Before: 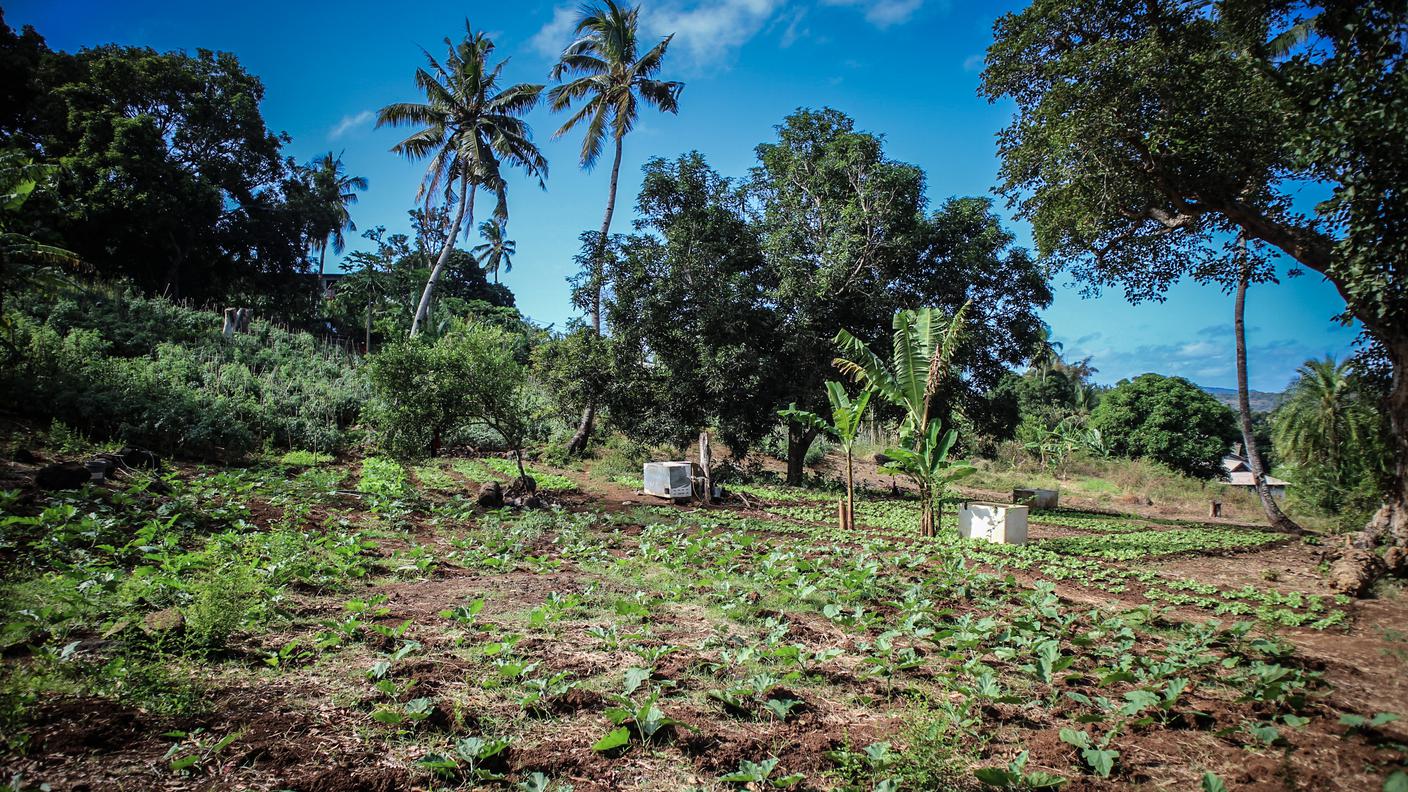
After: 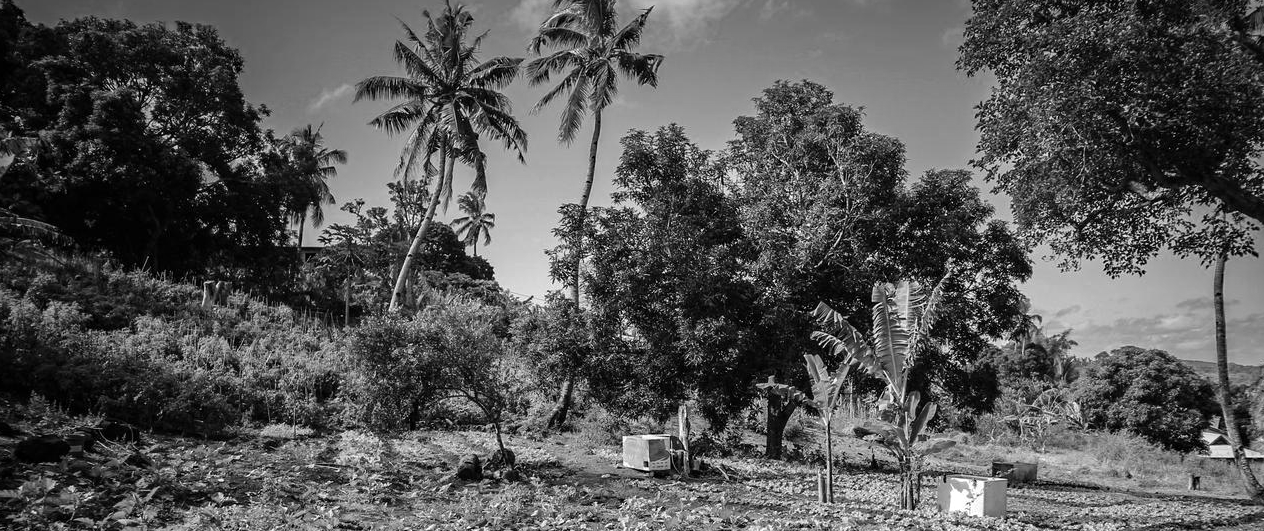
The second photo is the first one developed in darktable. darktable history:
monochrome: on, module defaults
haze removal: compatibility mode true, adaptive false
crop: left 1.509%, top 3.452%, right 7.696%, bottom 28.452%
